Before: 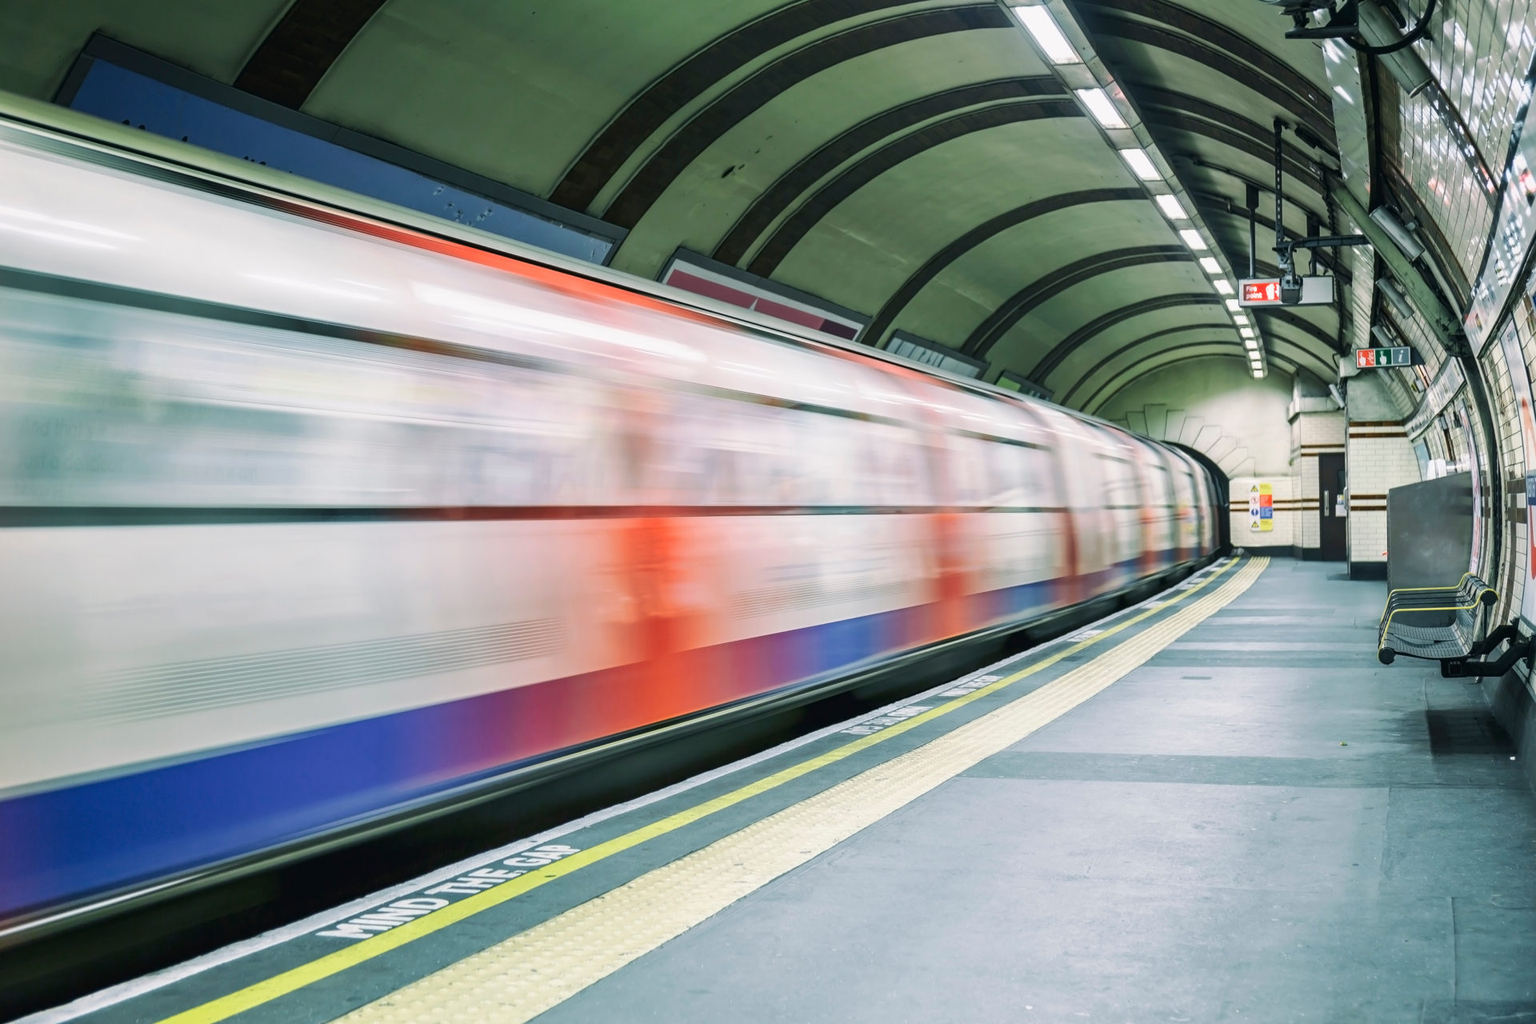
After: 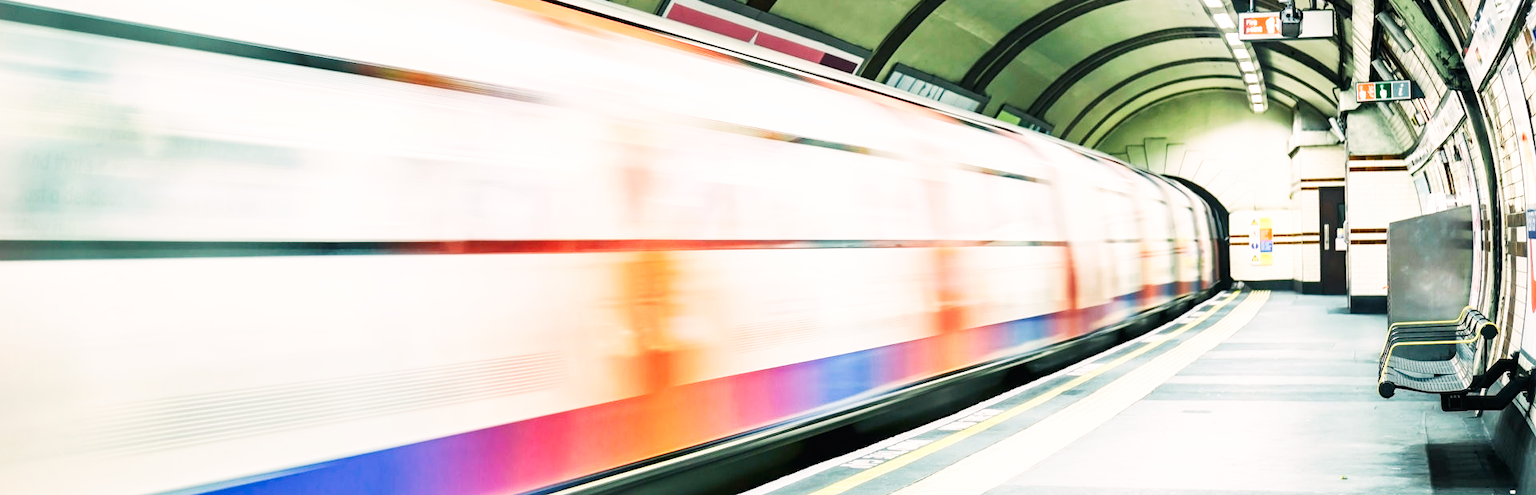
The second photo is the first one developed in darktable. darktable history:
white balance: red 1.127, blue 0.943
base curve: curves: ch0 [(0, 0) (0.007, 0.004) (0.027, 0.03) (0.046, 0.07) (0.207, 0.54) (0.442, 0.872) (0.673, 0.972) (1, 1)], preserve colors none
crop and rotate: top 26.056%, bottom 25.543%
